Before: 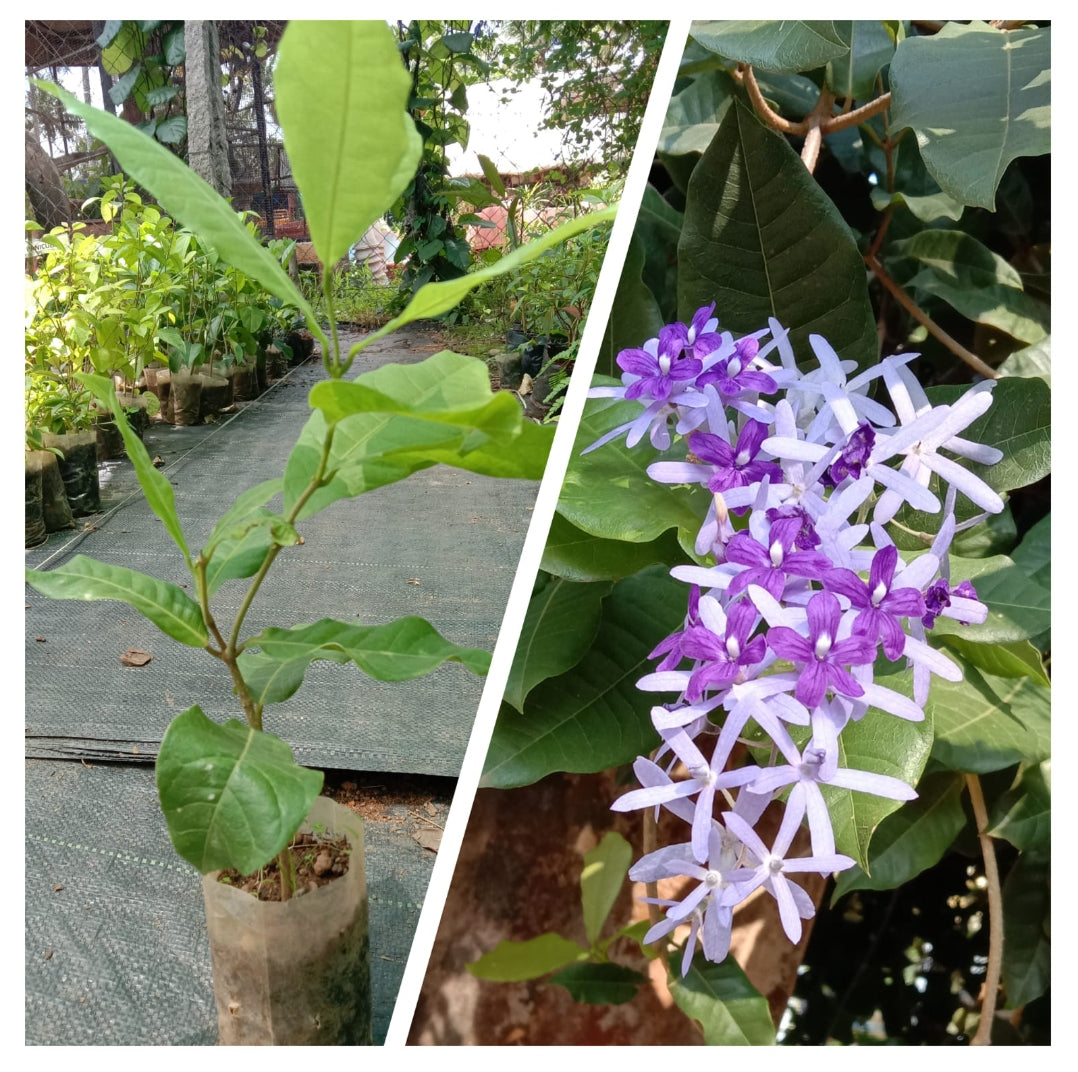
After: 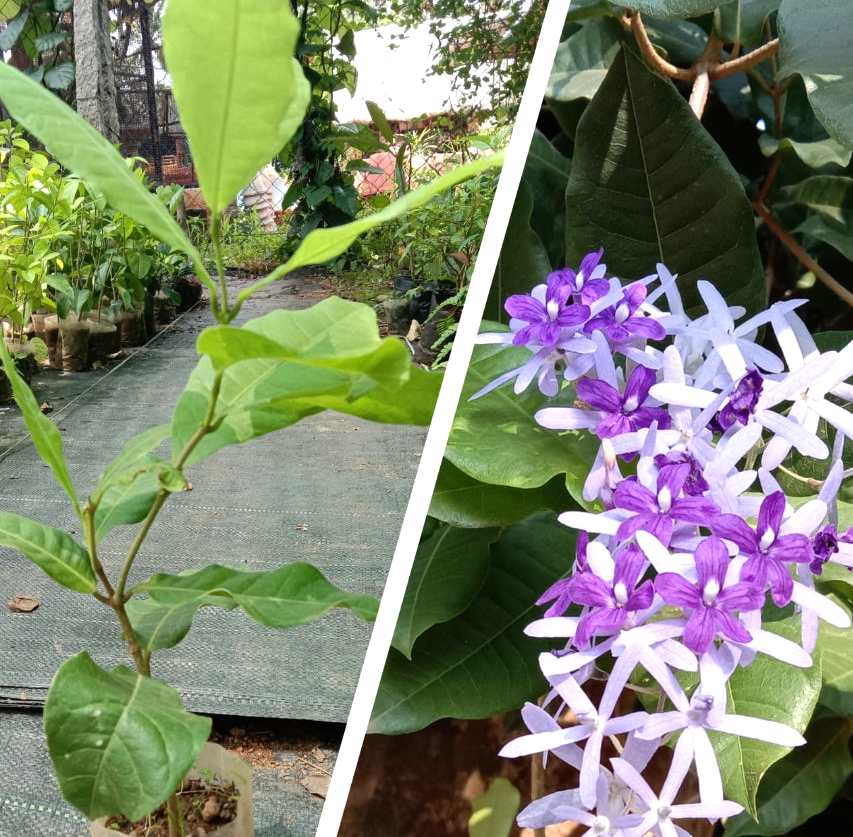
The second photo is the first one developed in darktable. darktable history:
tone equalizer: -8 EV -0.406 EV, -7 EV -0.39 EV, -6 EV -0.347 EV, -5 EV -0.191 EV, -3 EV 0.244 EV, -2 EV 0.312 EV, -1 EV 0.379 EV, +0 EV 0.438 EV, edges refinement/feathering 500, mask exposure compensation -1.57 EV, preserve details no
crop and rotate: left 10.456%, top 5.141%, right 10.385%, bottom 16.709%
